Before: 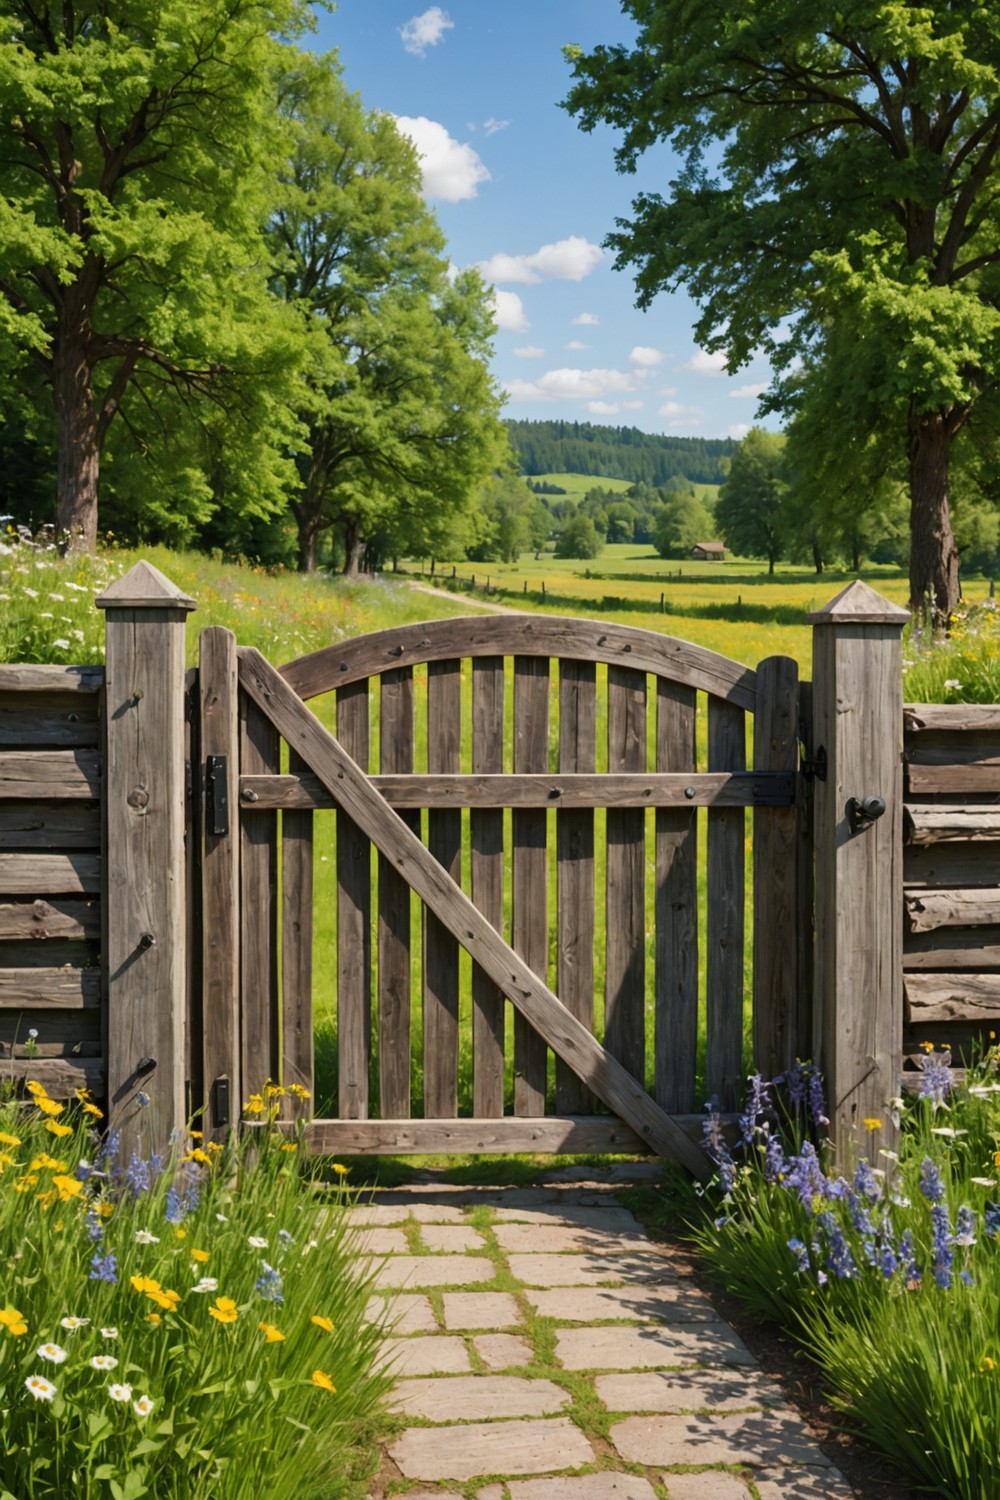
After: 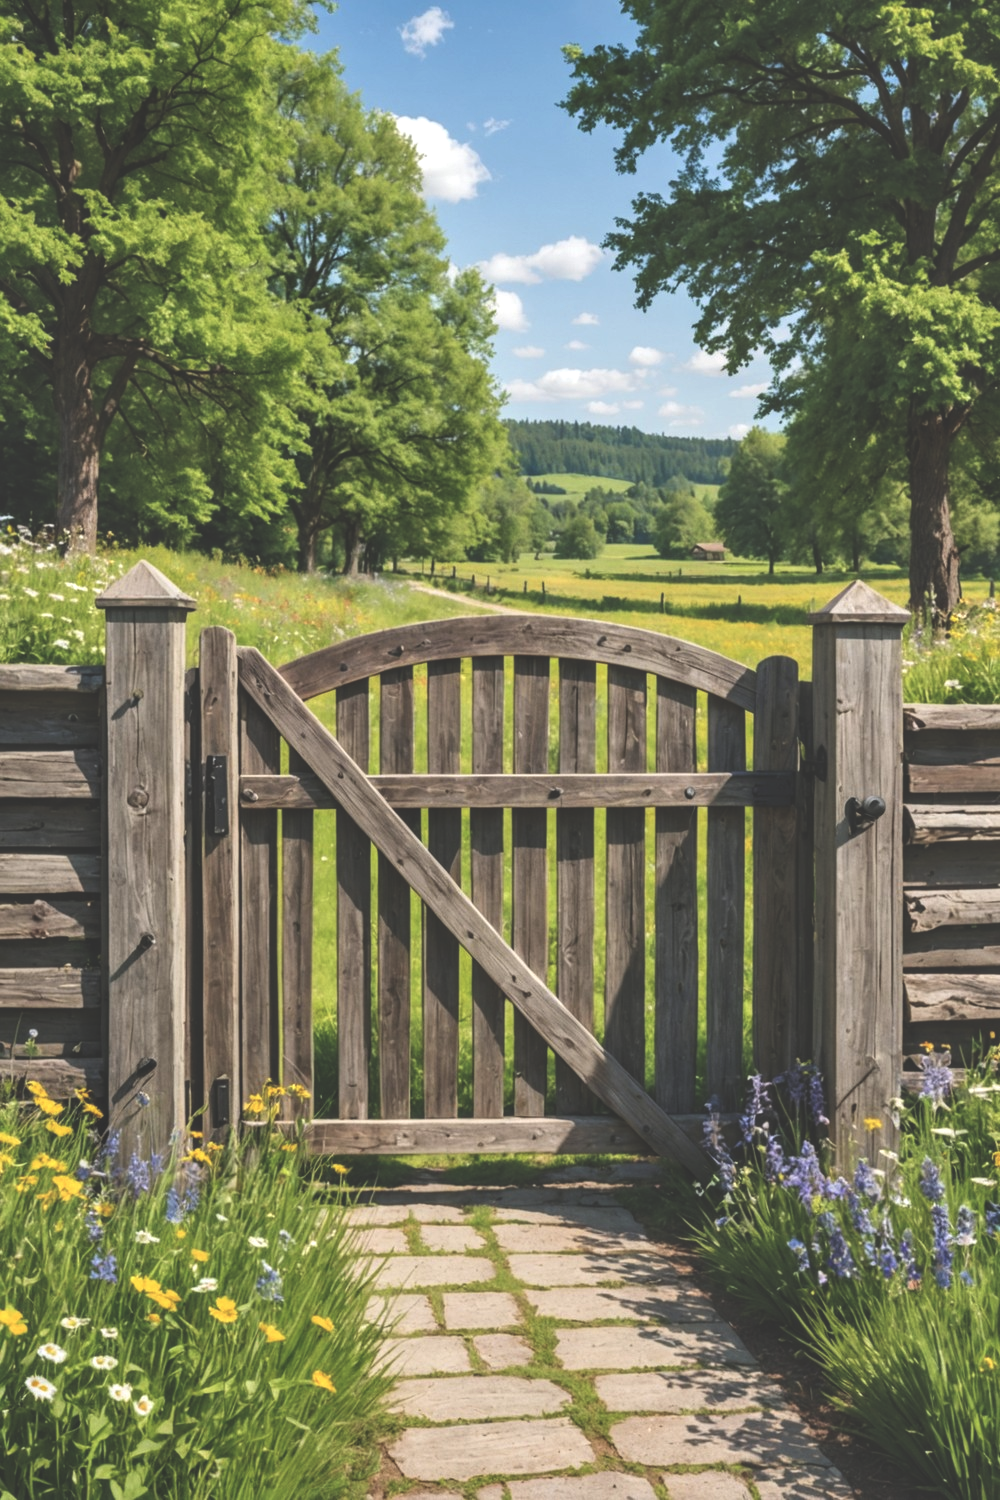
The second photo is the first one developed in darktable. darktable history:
exposure: black level correction -0.041, exposure 0.064 EV, compensate highlight preservation false
local contrast: highlights 35%, detail 135%
